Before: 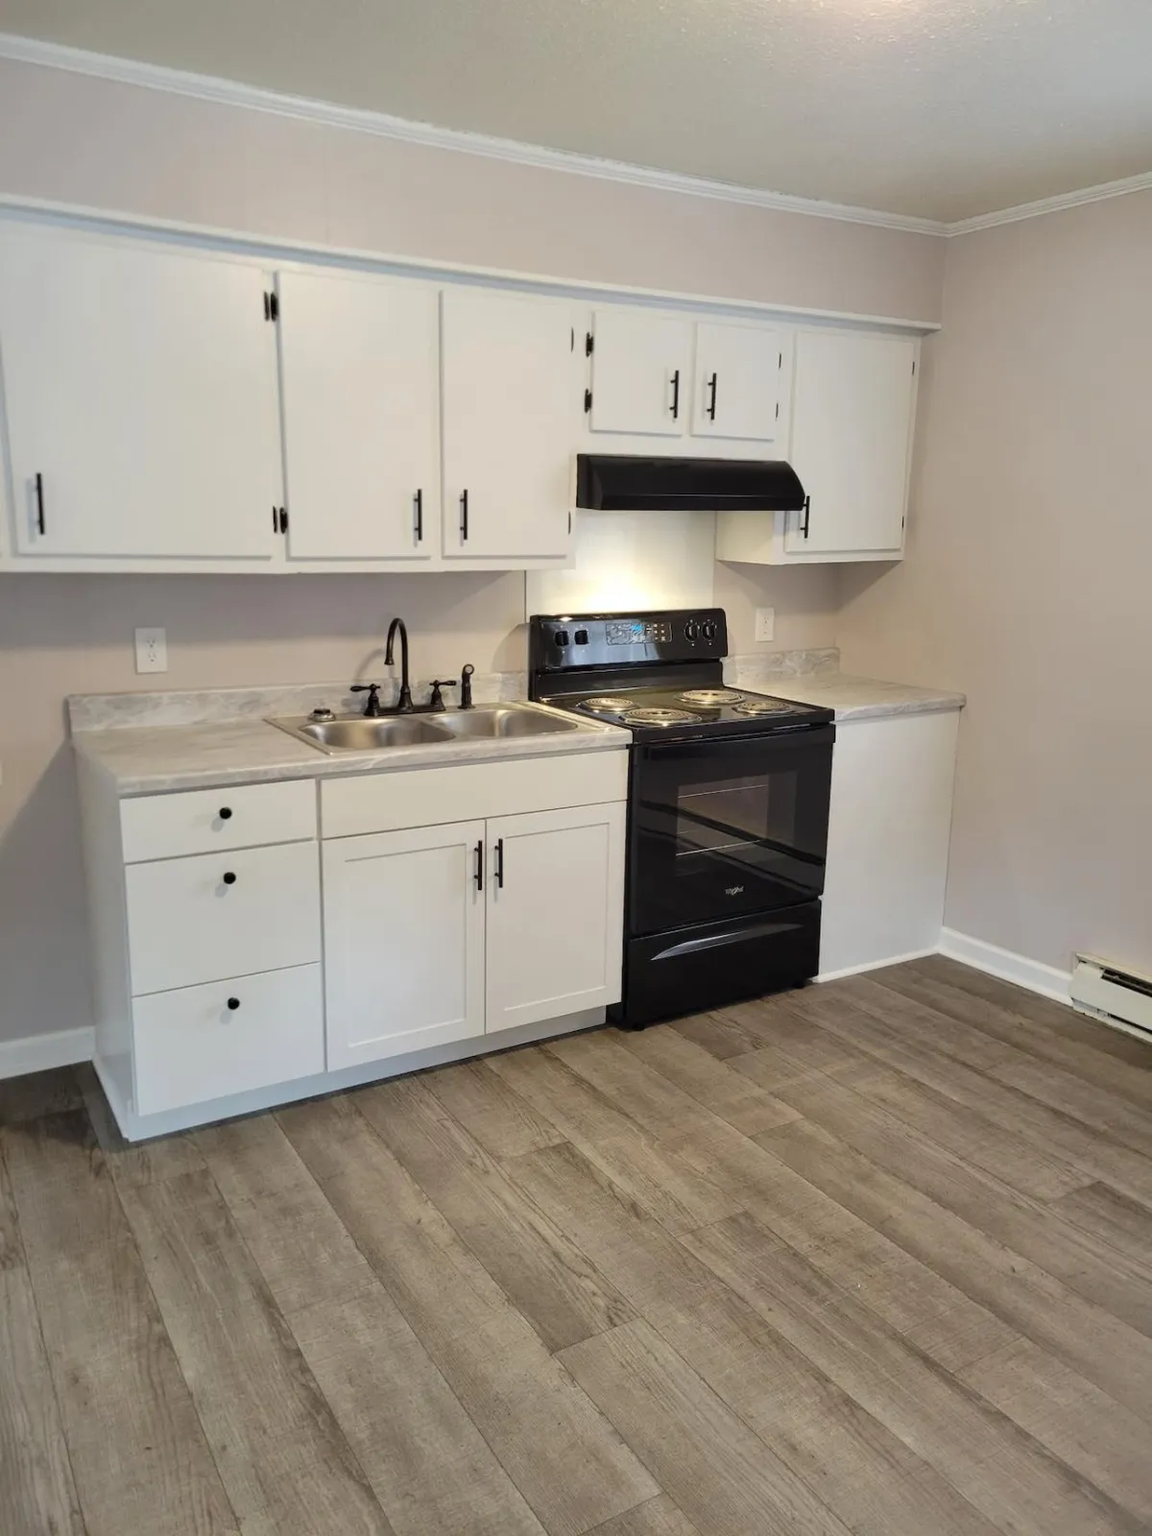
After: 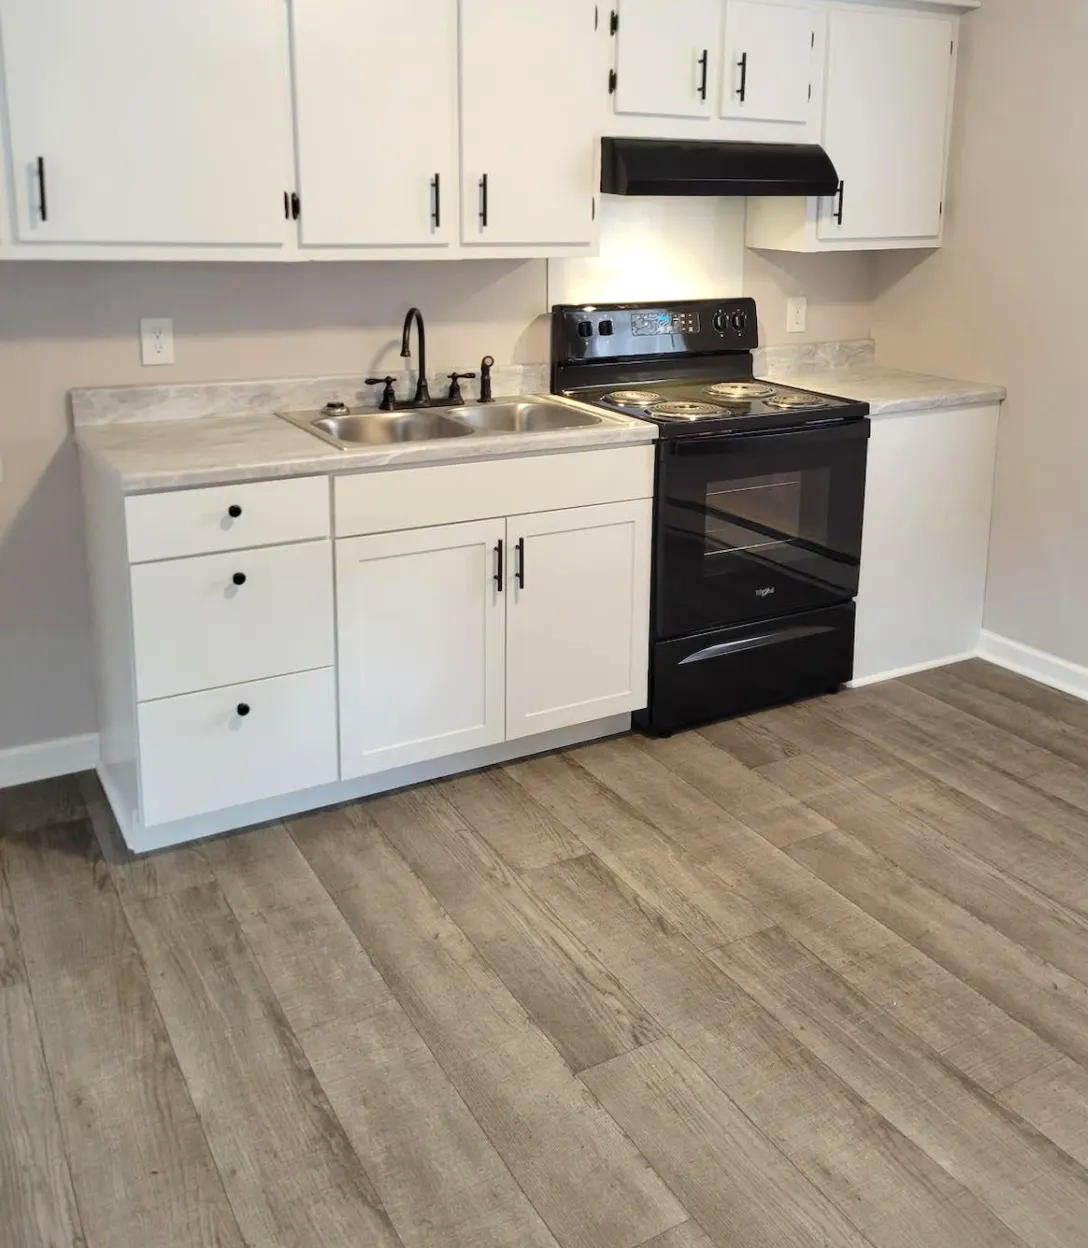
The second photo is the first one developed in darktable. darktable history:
exposure: exposure 0.298 EV, compensate highlight preservation false
crop: top 21.03%, right 9.321%, bottom 0.287%
